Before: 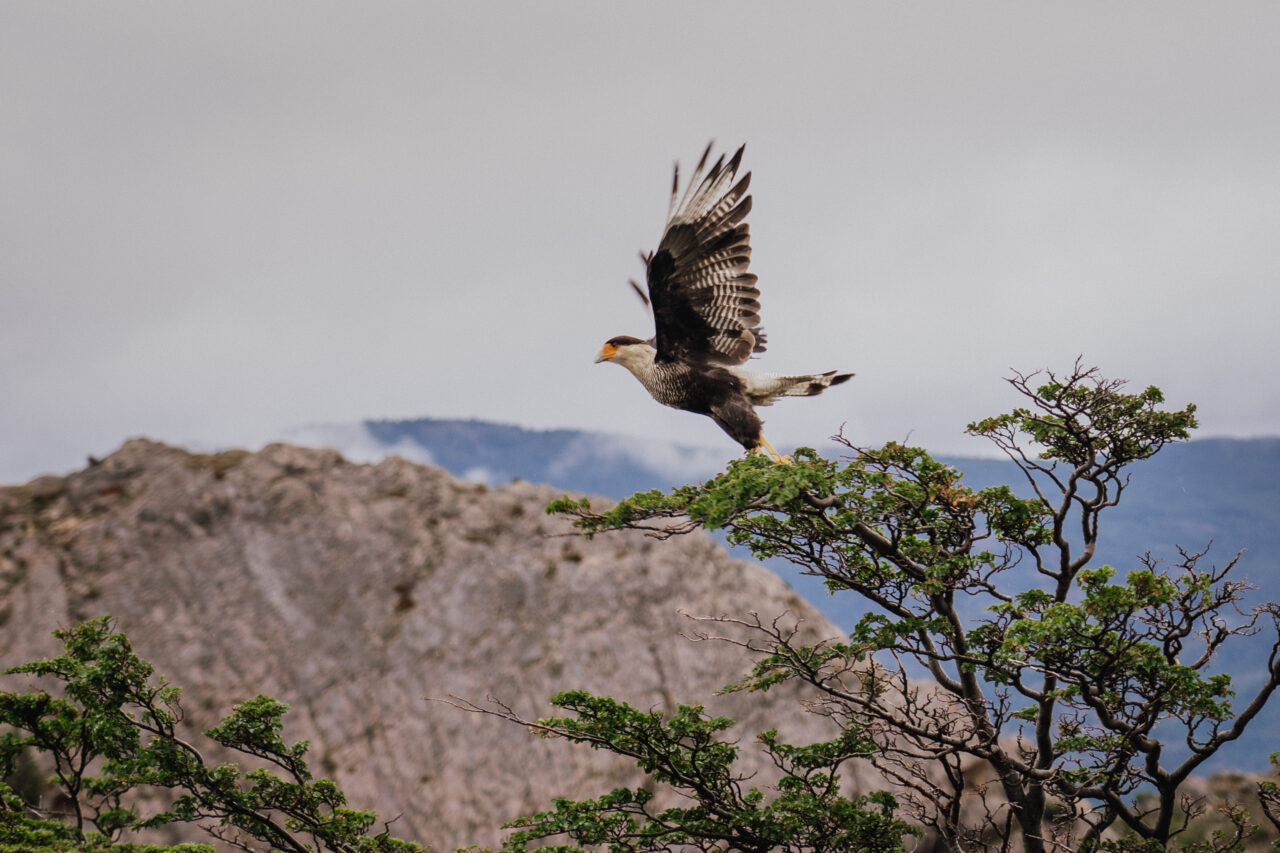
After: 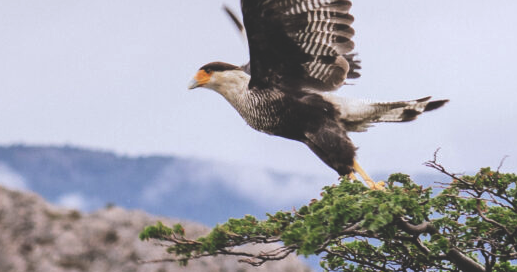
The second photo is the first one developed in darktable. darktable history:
tone equalizer: -8 EV -0.417 EV, -7 EV -0.389 EV, -6 EV -0.333 EV, -5 EV -0.222 EV, -3 EV 0.222 EV, -2 EV 0.333 EV, -1 EV 0.389 EV, +0 EV 0.417 EV, edges refinement/feathering 500, mask exposure compensation -1.57 EV, preserve details no
crop: left 31.751%, top 32.172%, right 27.8%, bottom 35.83%
exposure: black level correction -0.03, compensate highlight preservation false
white balance: red 0.984, blue 1.059
